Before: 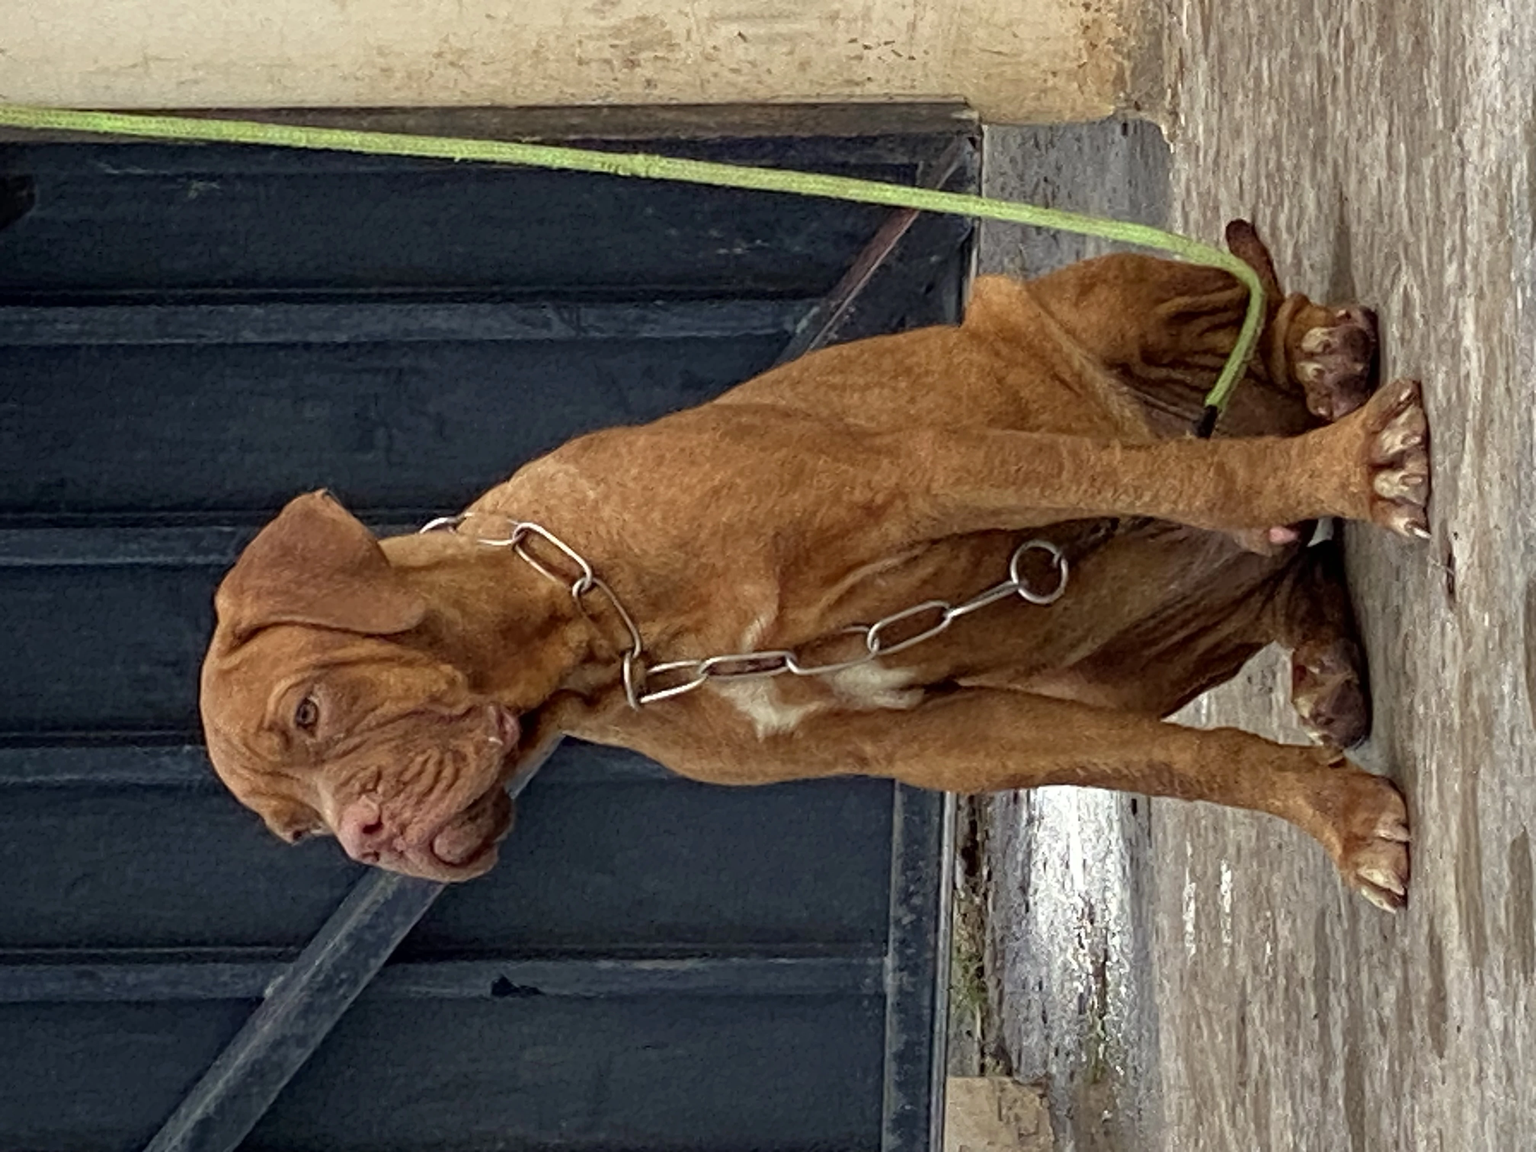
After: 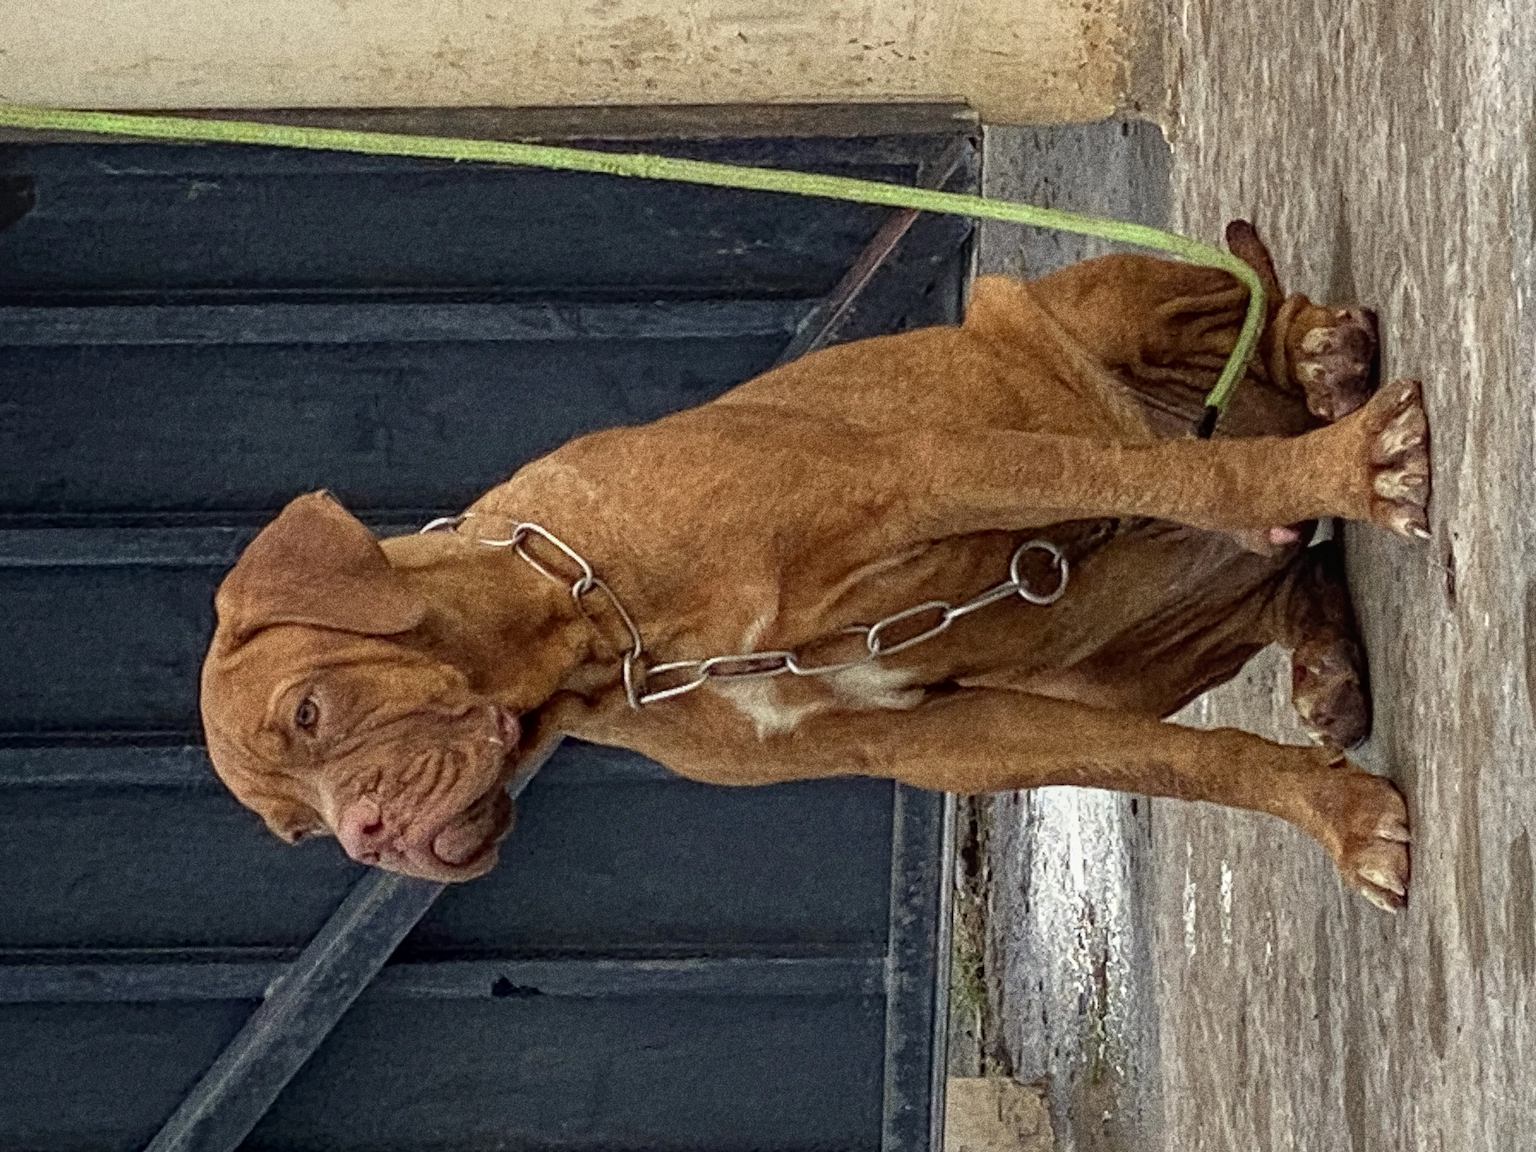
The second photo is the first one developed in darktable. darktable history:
grain: coarseness 10.62 ISO, strength 55.56%
local contrast: detail 110%
